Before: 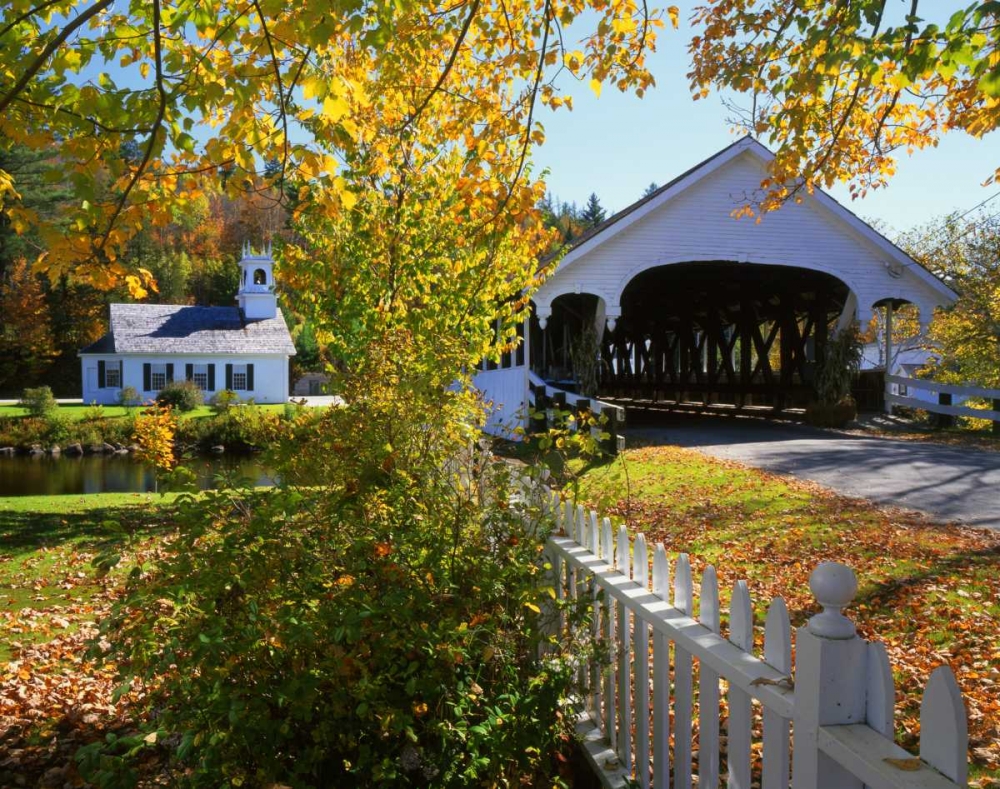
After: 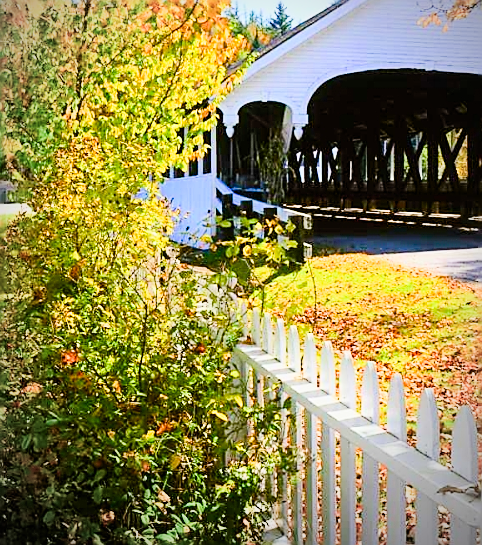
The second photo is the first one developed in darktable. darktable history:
exposure: black level correction 0, exposure 1.497 EV, compensate exposure bias true, compensate highlight preservation false
contrast brightness saturation: contrast 0.228, brightness 0.11, saturation 0.291
sharpen: radius 1.41, amount 1.258, threshold 0.726
crop: left 31.348%, top 24.443%, right 20.362%, bottom 6.442%
color balance rgb: perceptual saturation grading › global saturation 20%, perceptual saturation grading › highlights -24.815%, perceptual saturation grading › shadows 49.481%, global vibrance 9.786%
vignetting: fall-off radius 68.94%, brightness -0.618, saturation -0.685, center (0.036, -0.084), automatic ratio true
filmic rgb: black relative exposure -7.21 EV, white relative exposure 5.34 EV, hardness 3.03
